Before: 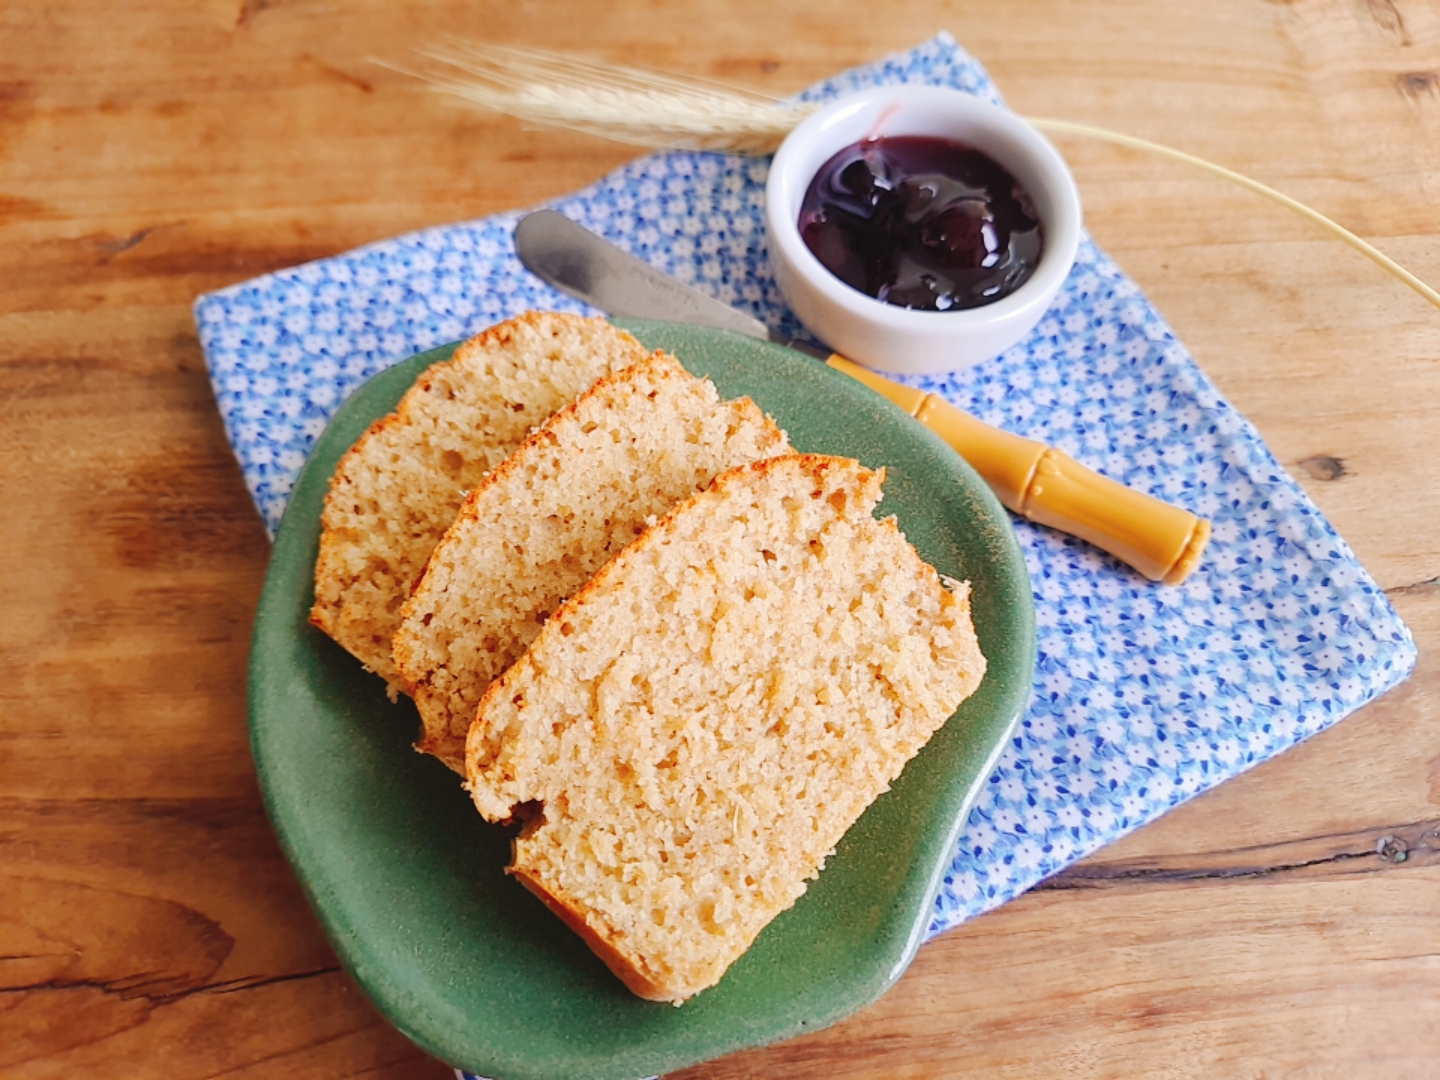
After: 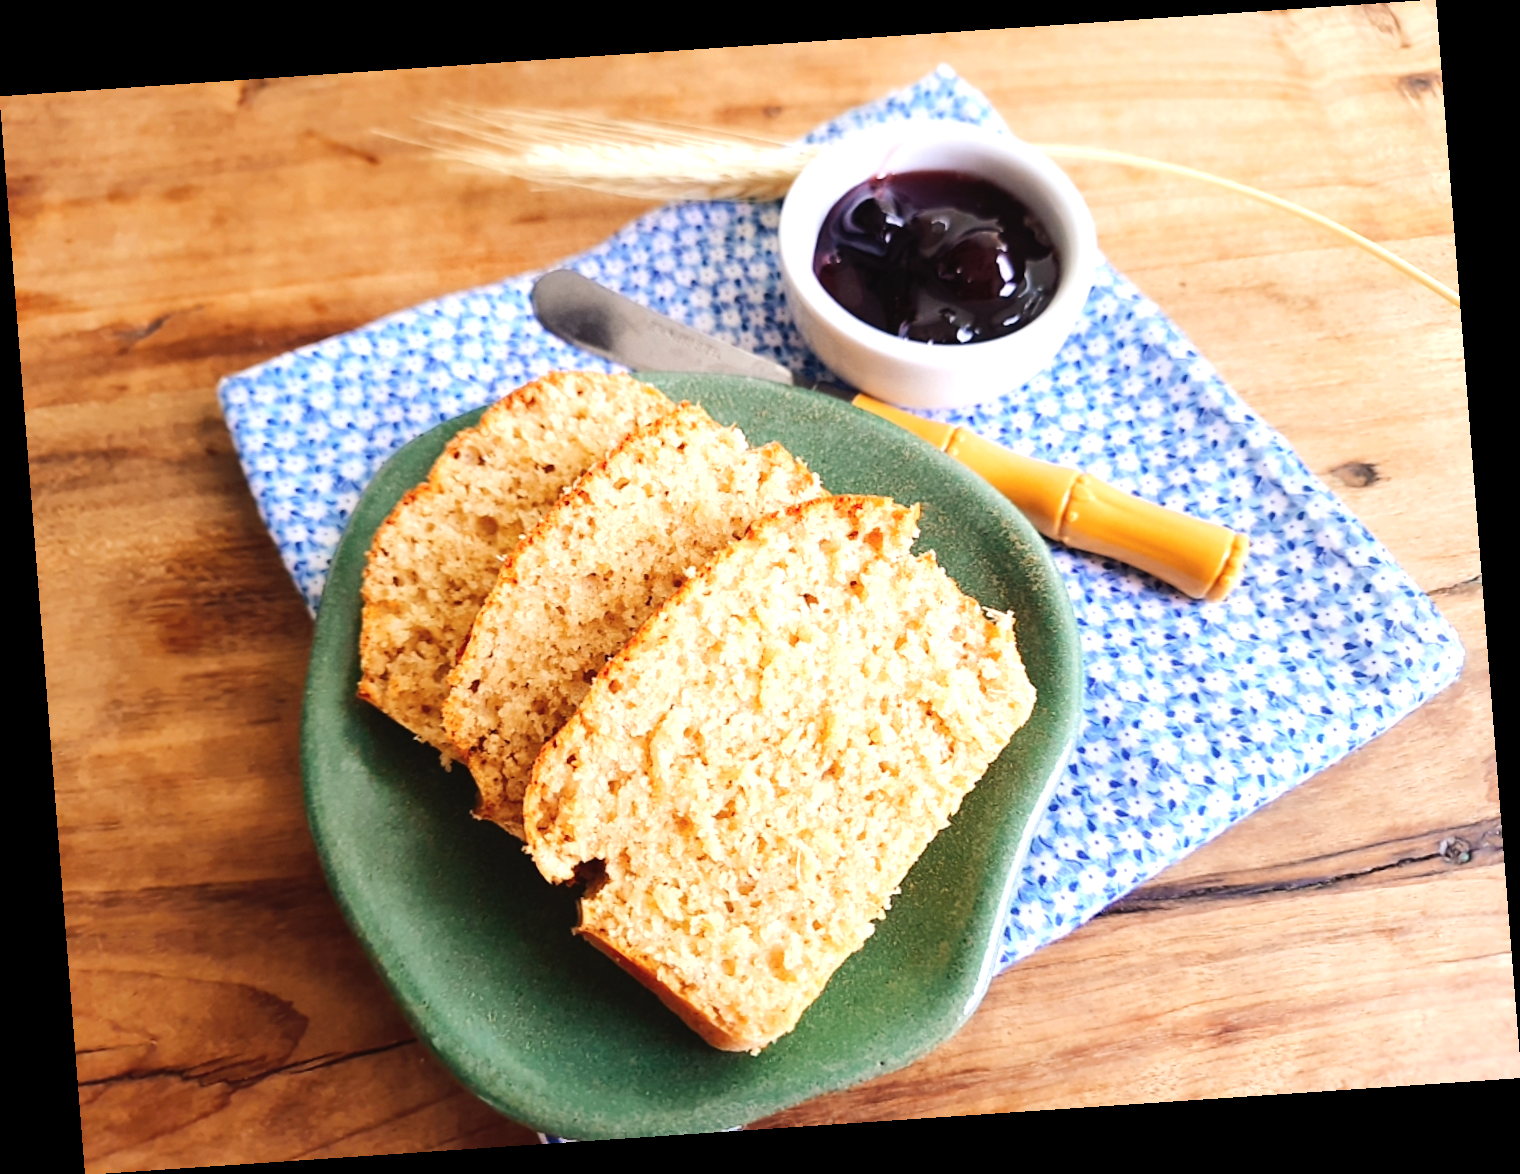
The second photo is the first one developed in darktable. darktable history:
rotate and perspective: rotation -4.2°, shear 0.006, automatic cropping off
tone equalizer: -8 EV -0.75 EV, -7 EV -0.7 EV, -6 EV -0.6 EV, -5 EV -0.4 EV, -3 EV 0.4 EV, -2 EV 0.6 EV, -1 EV 0.7 EV, +0 EV 0.75 EV, edges refinement/feathering 500, mask exposure compensation -1.57 EV, preserve details no
